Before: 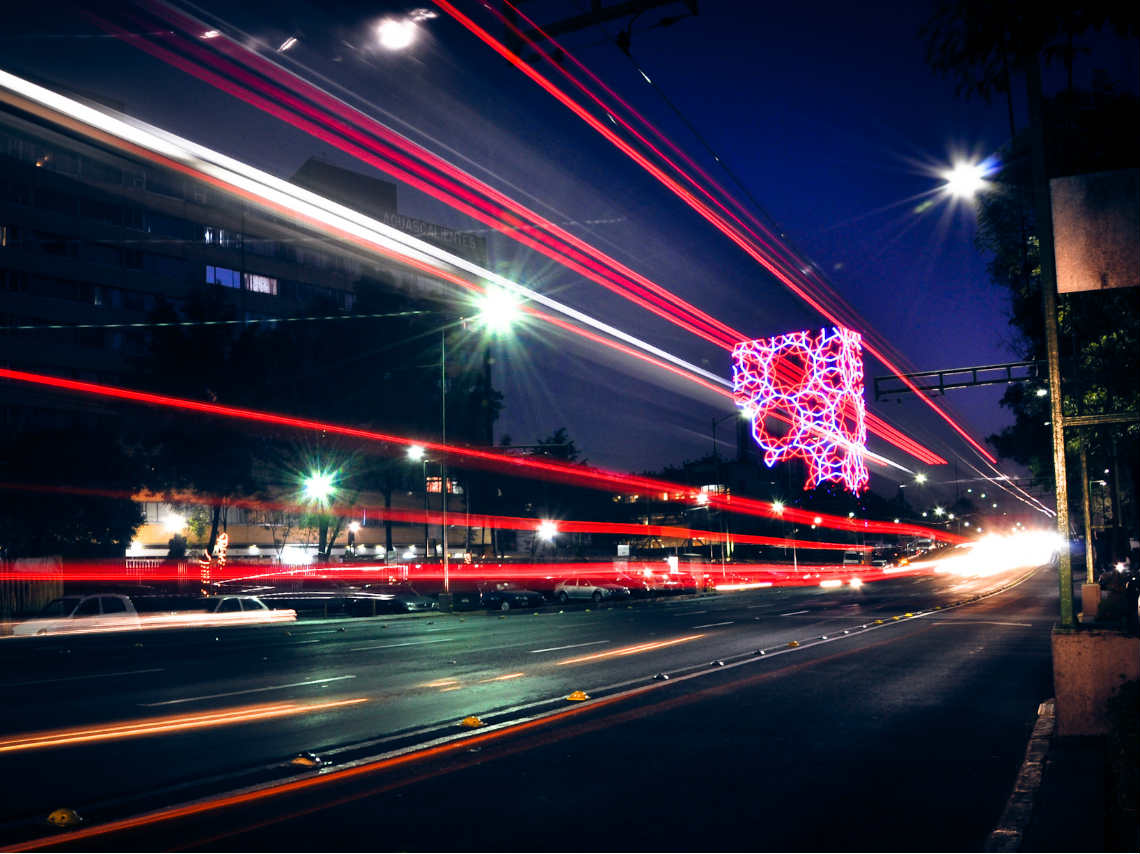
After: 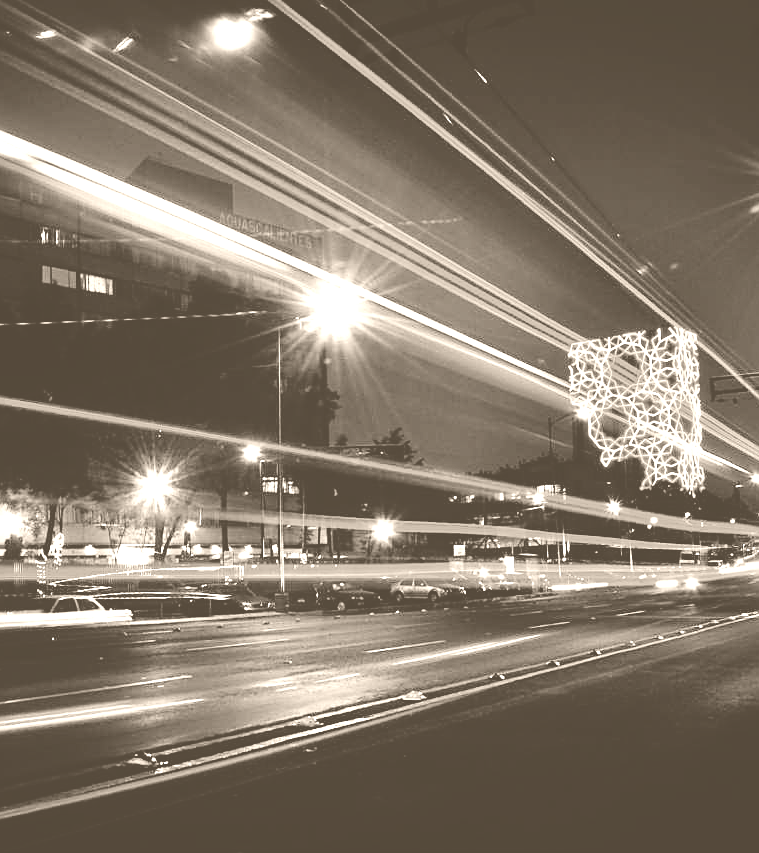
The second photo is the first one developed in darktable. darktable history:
colorize: hue 34.49°, saturation 35.33%, source mix 100%, version 1
crop and rotate: left 14.436%, right 18.898%
filmic rgb: black relative exposure -7.65 EV, white relative exposure 4.56 EV, hardness 3.61
contrast brightness saturation: contrast -0.05, saturation -0.41
exposure: compensate highlight preservation false
sharpen: on, module defaults
